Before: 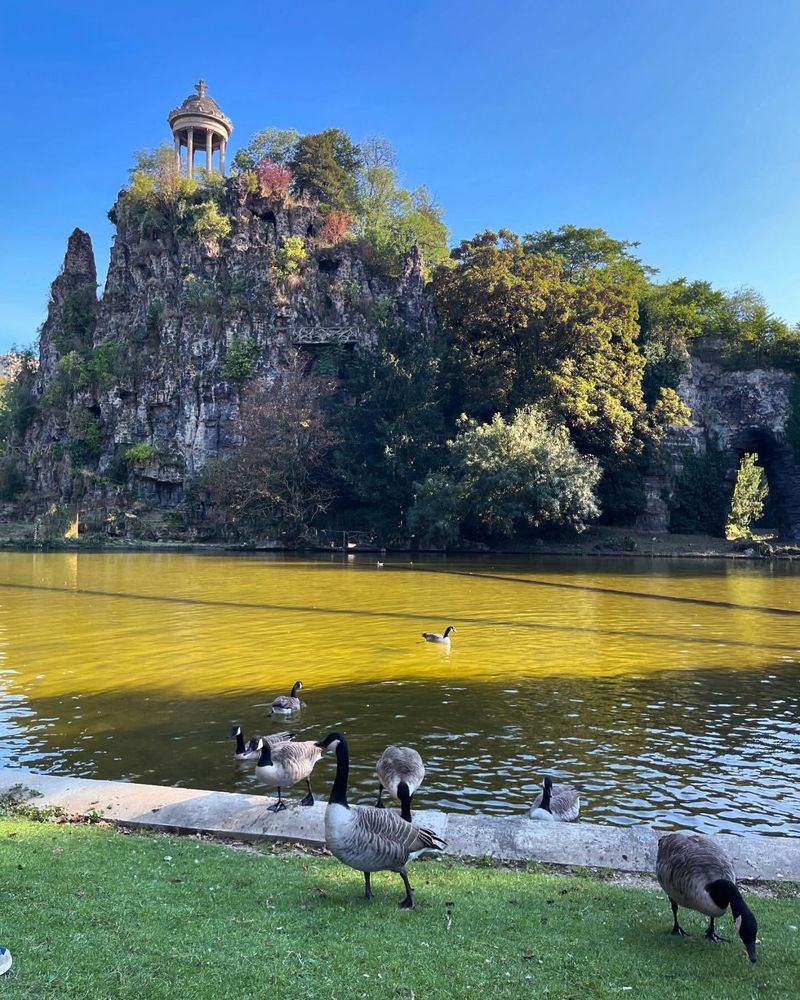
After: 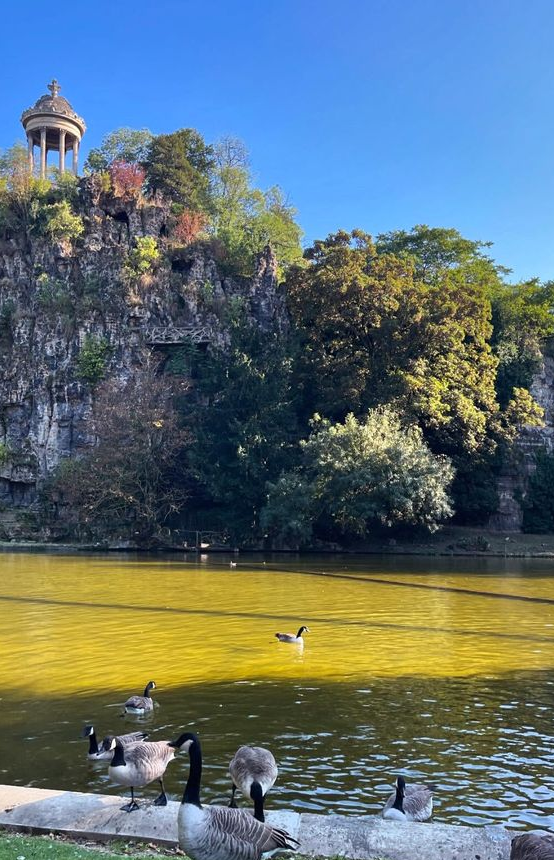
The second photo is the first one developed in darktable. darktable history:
crop: left 18.479%, right 12.2%, bottom 13.971%
tone equalizer: on, module defaults
